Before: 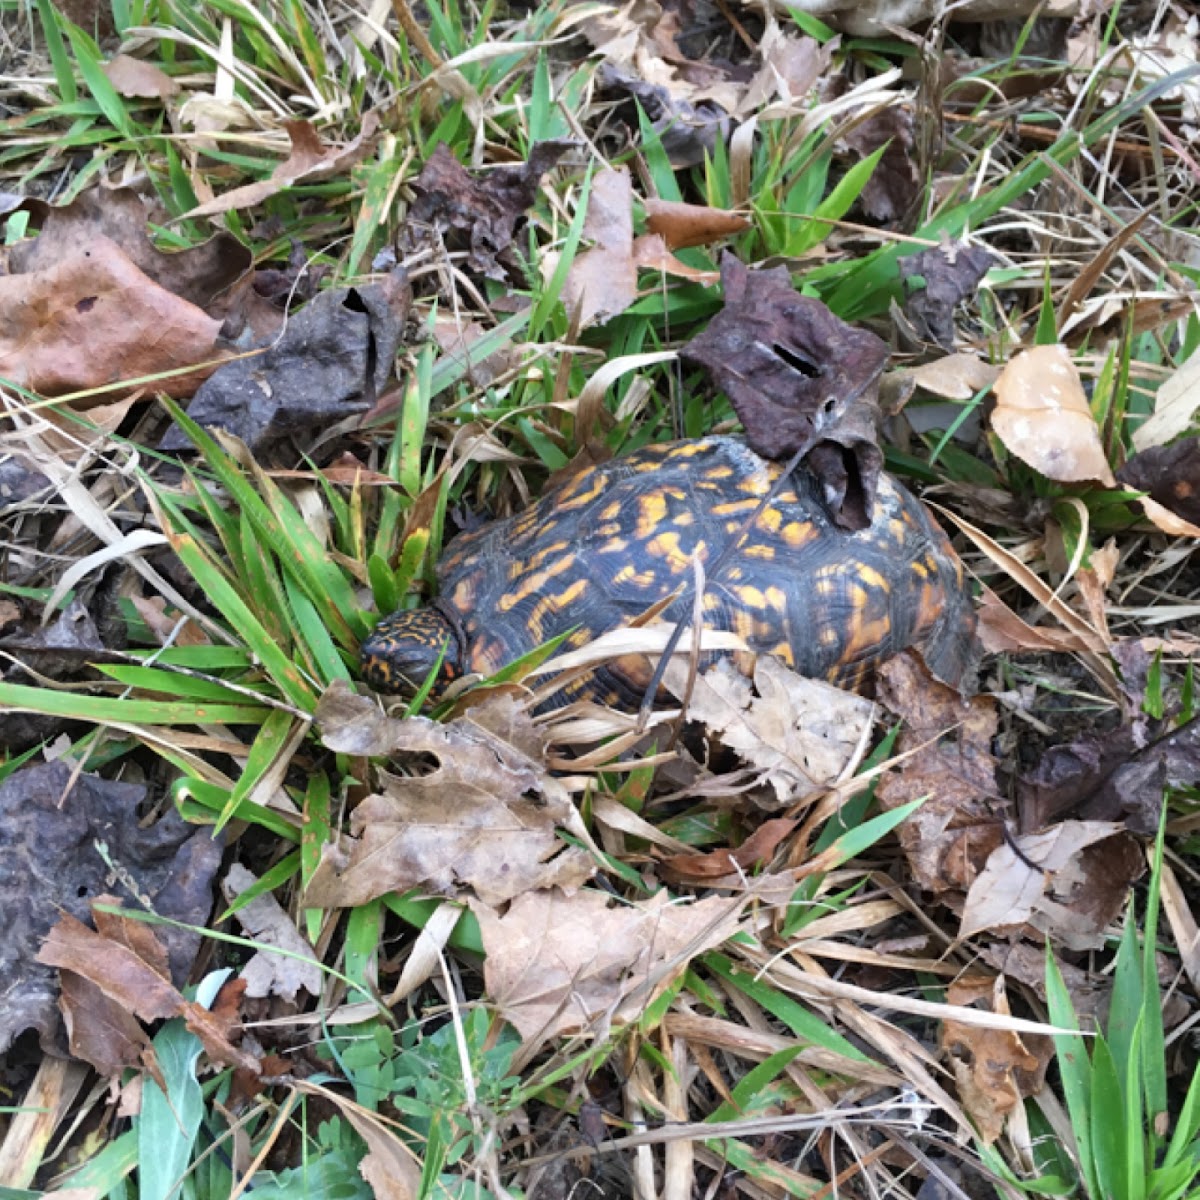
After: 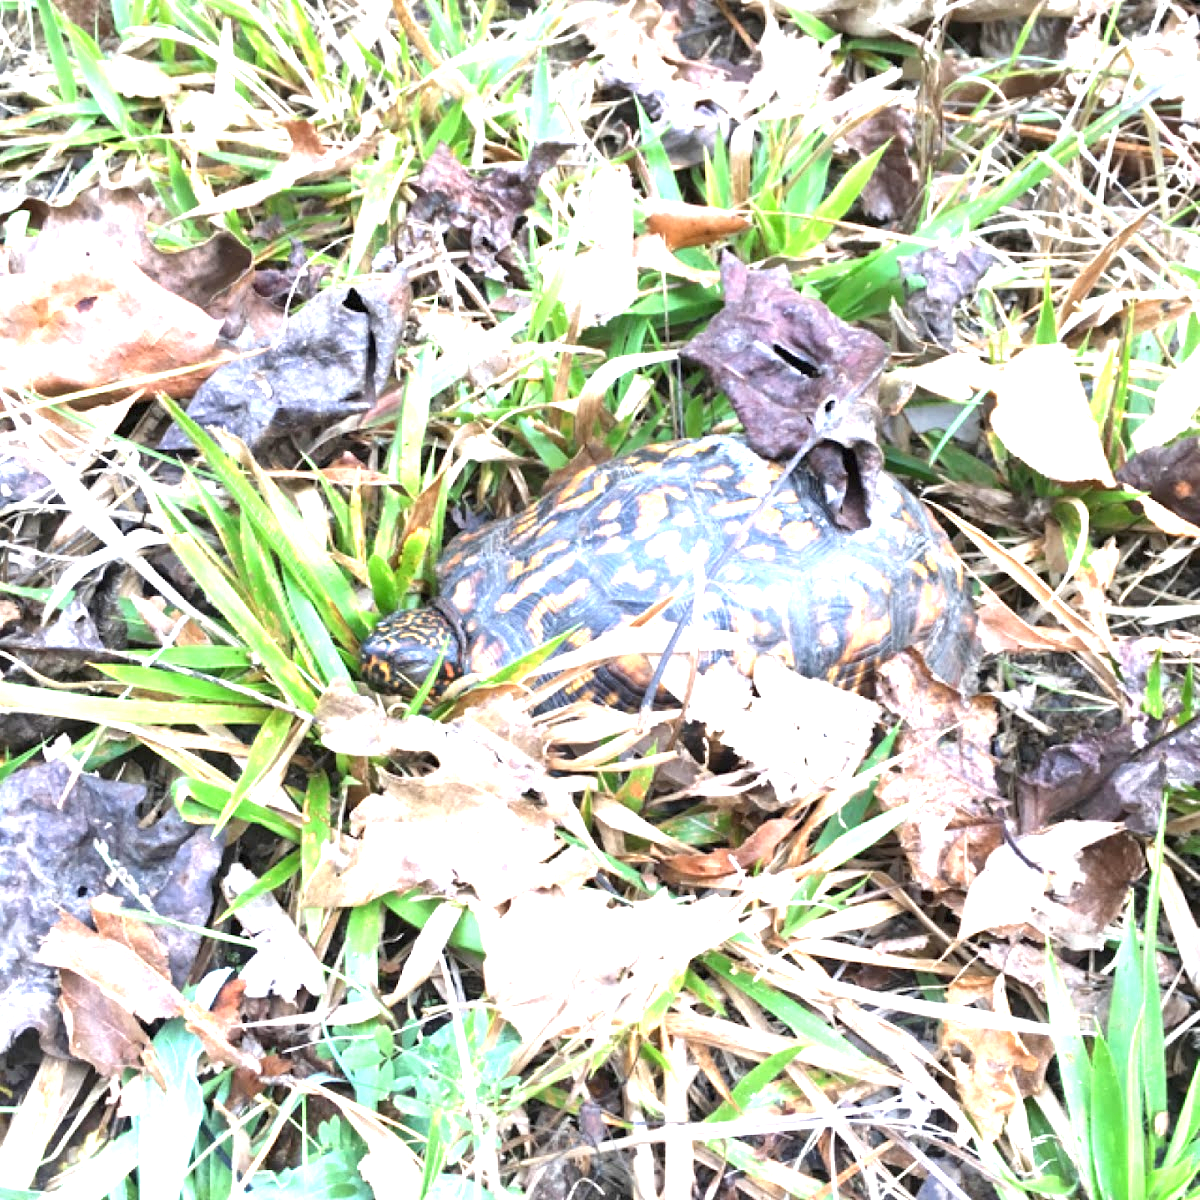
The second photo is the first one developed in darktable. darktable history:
exposure: black level correction 0, exposure 1.889 EV, compensate highlight preservation false
